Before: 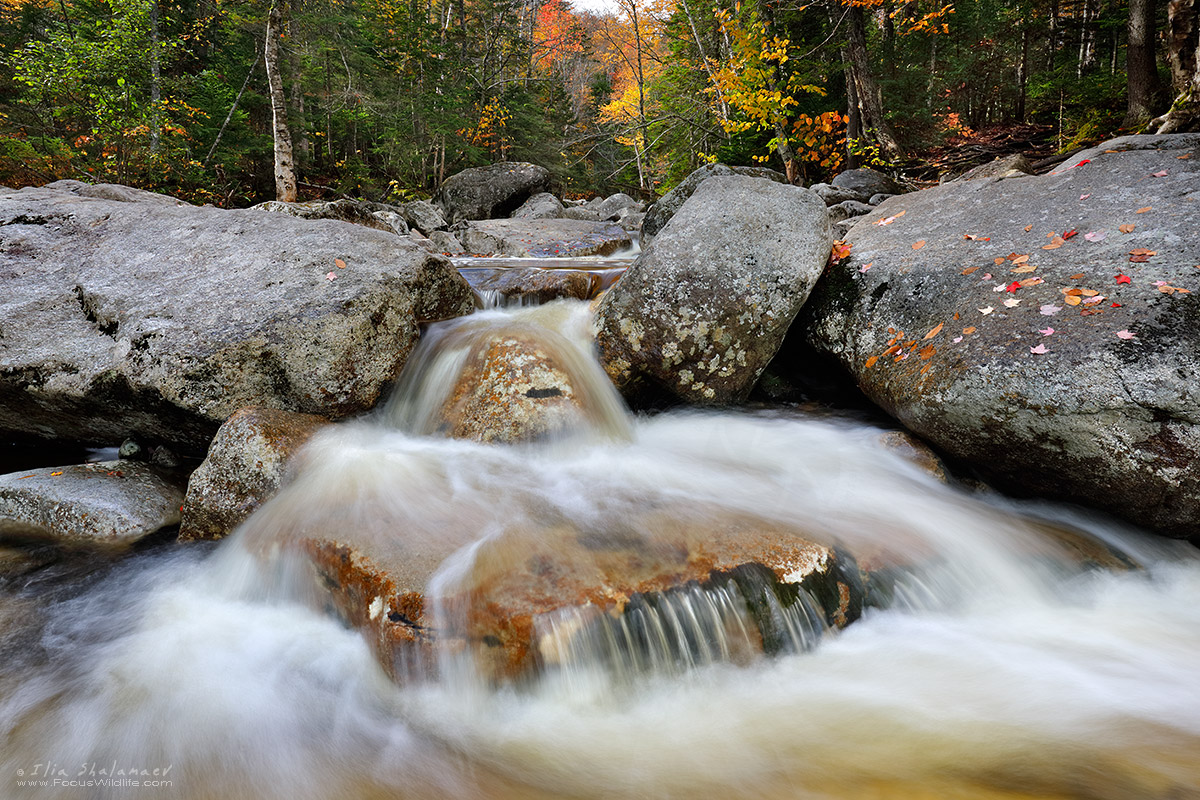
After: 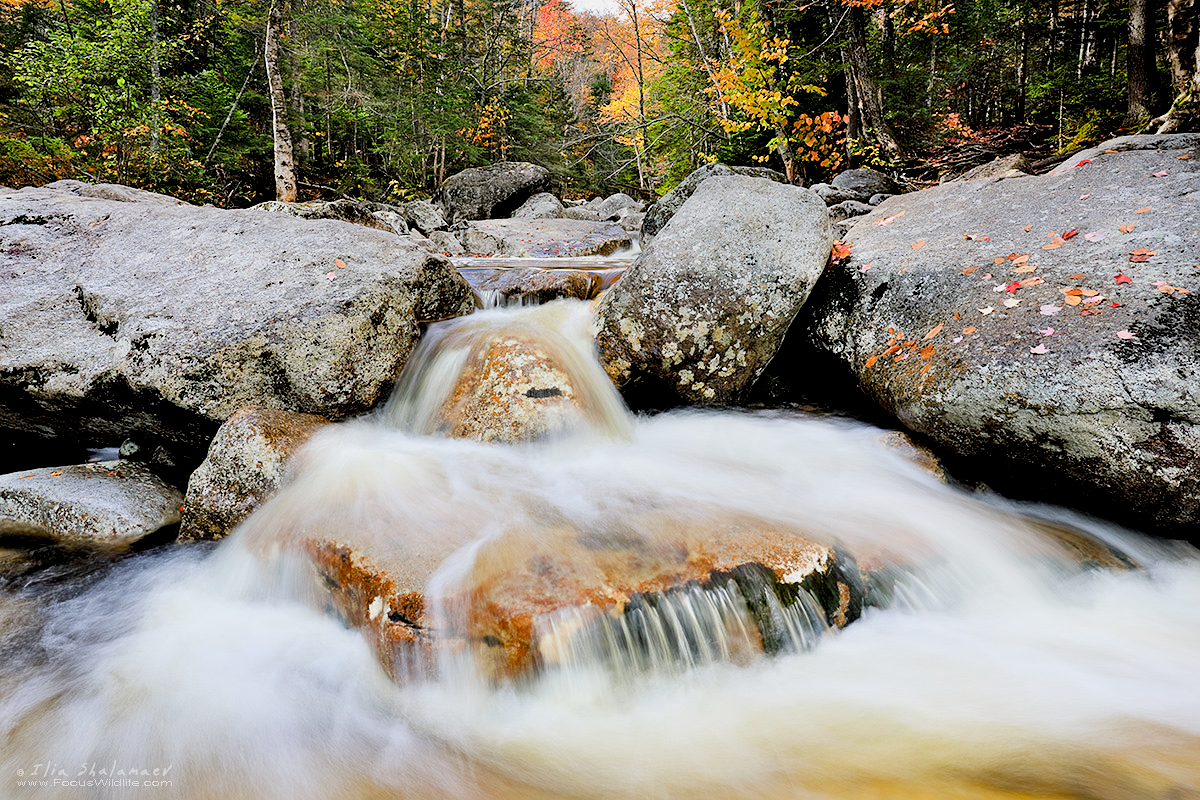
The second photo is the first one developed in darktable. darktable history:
filmic rgb: black relative exposure -7.65 EV, white relative exposure 4.56 EV, hardness 3.61
sharpen: radius 1.299, amount 0.298, threshold 0.1
exposure: black level correction 0.008, exposure 0.986 EV, compensate highlight preservation false
